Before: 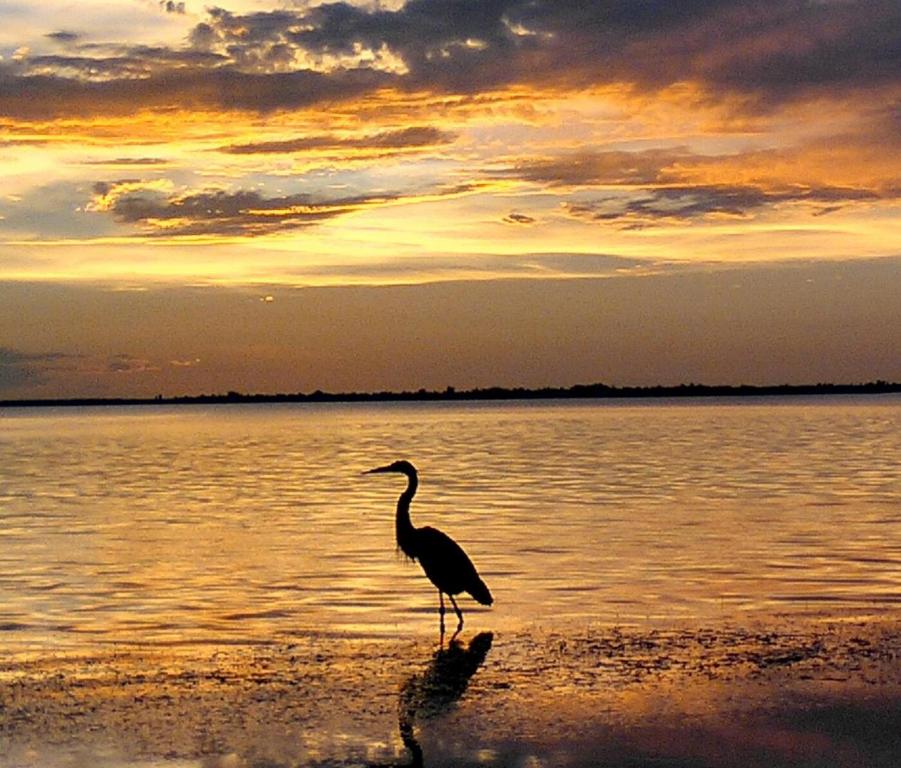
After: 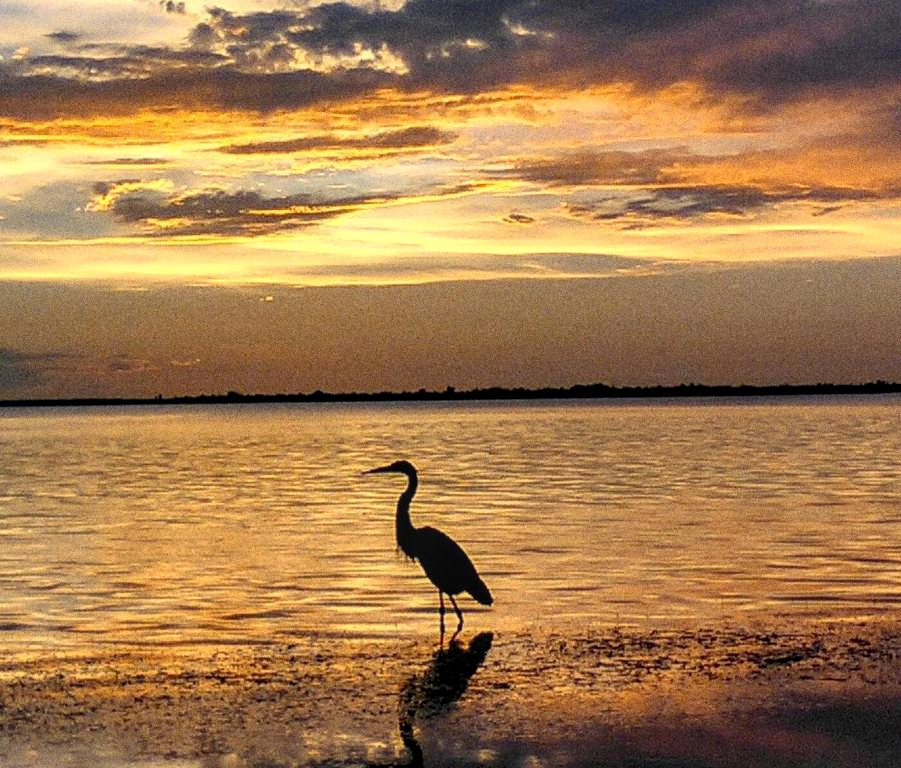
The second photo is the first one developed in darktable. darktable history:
local contrast: on, module defaults
tone equalizer: on, module defaults
grain: coarseness 0.09 ISO, strength 40%
